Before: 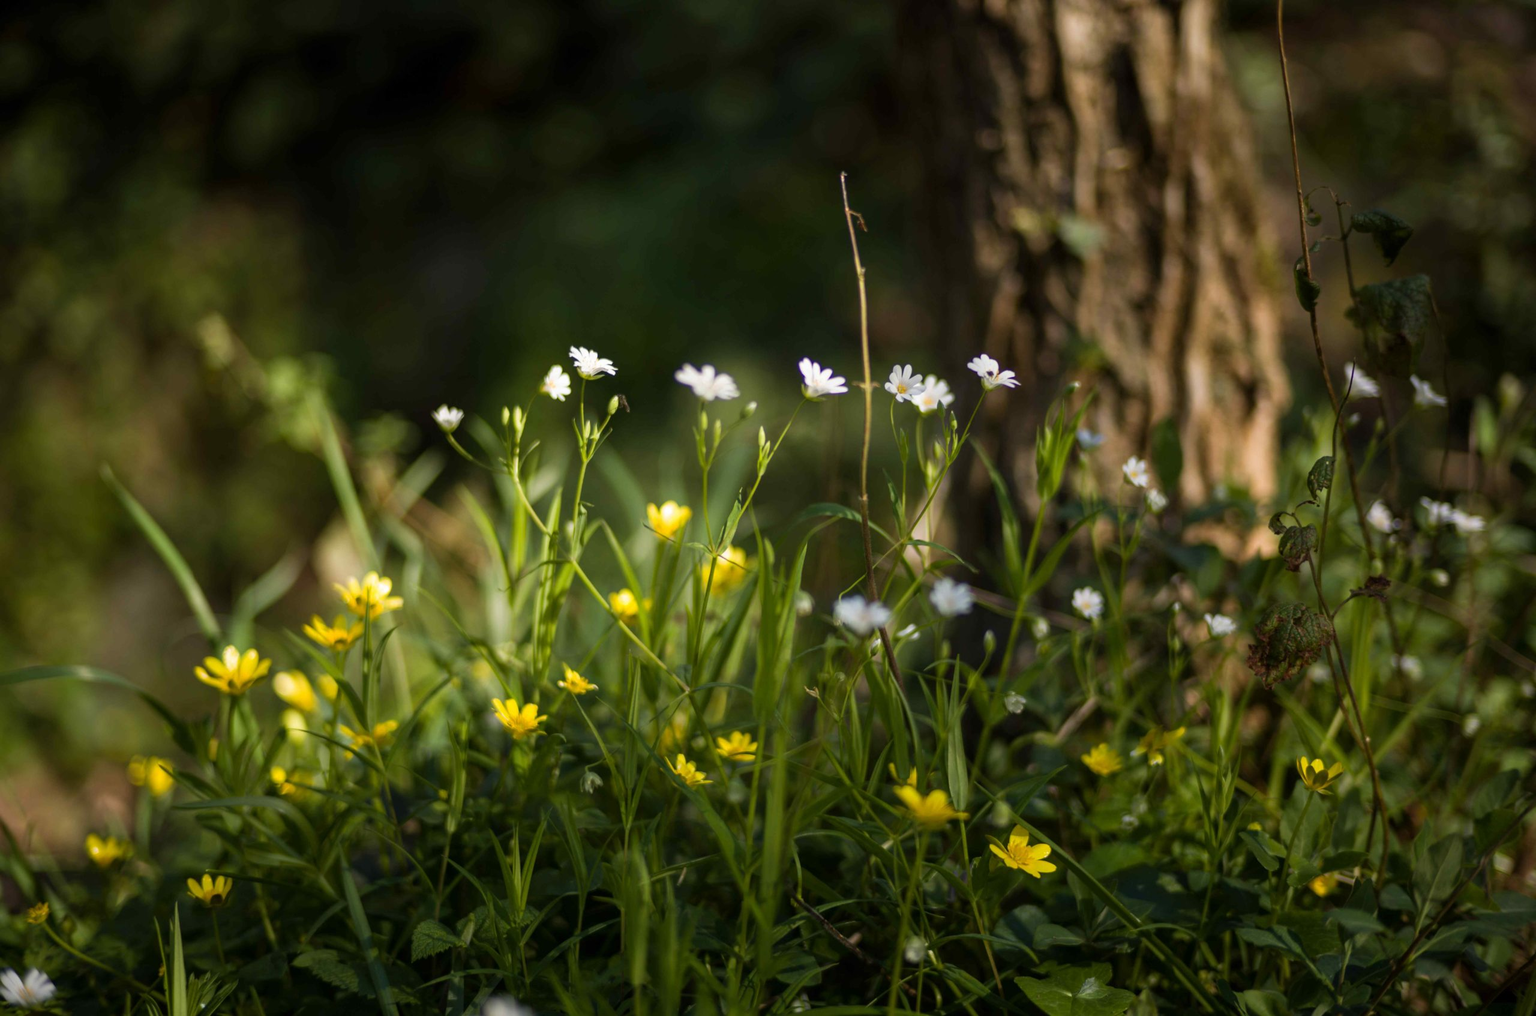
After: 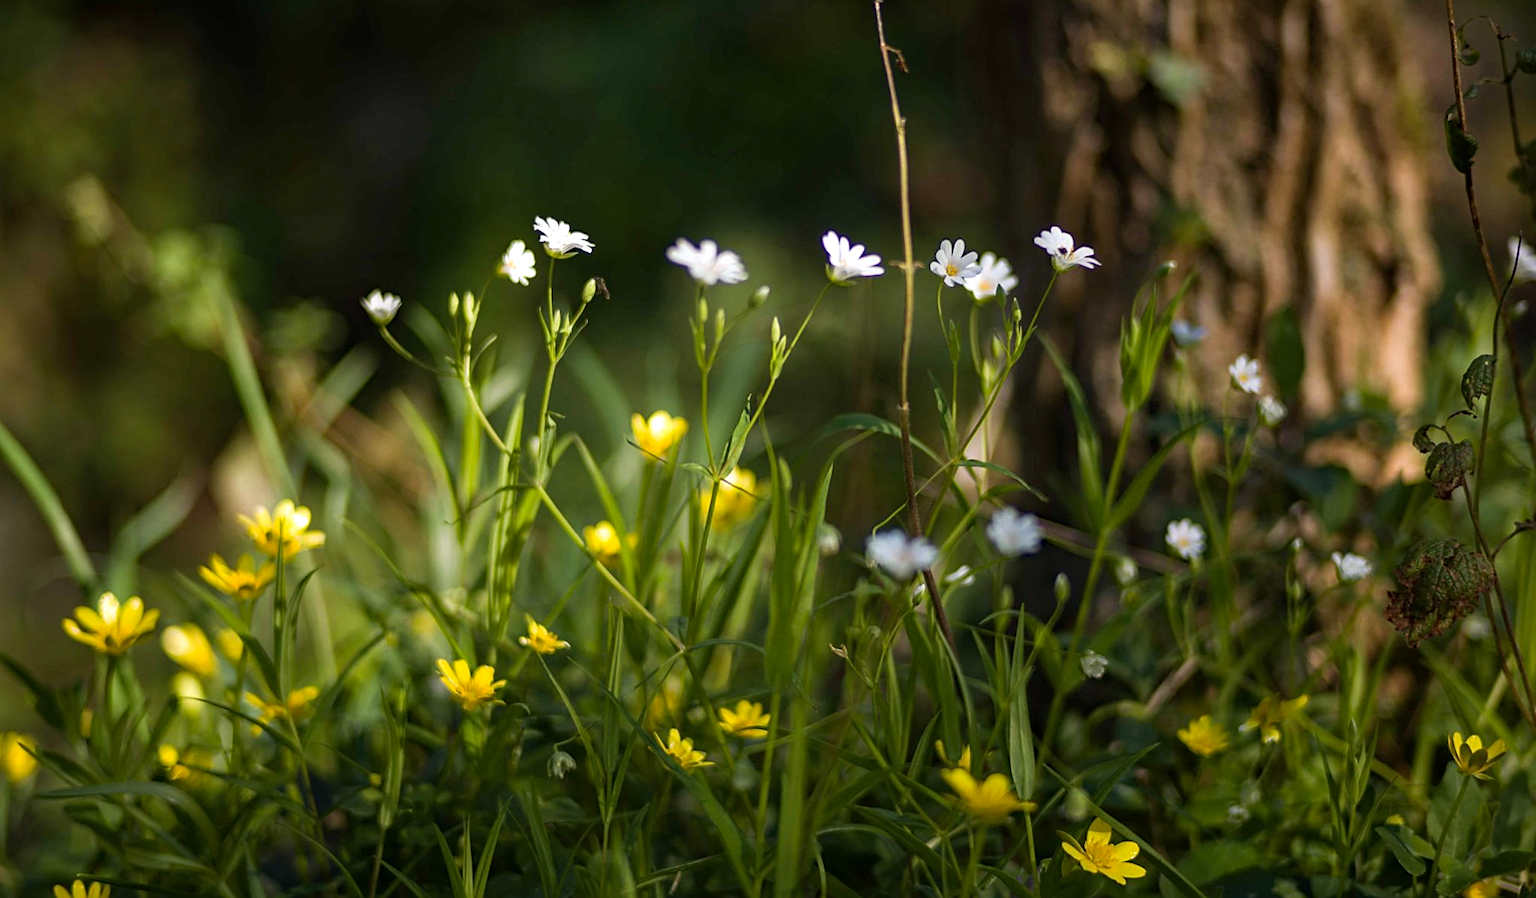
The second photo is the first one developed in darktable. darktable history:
haze removal: compatibility mode true, adaptive false
sharpen: radius 1.918
crop: left 9.437%, top 17.17%, right 10.955%, bottom 12.403%
